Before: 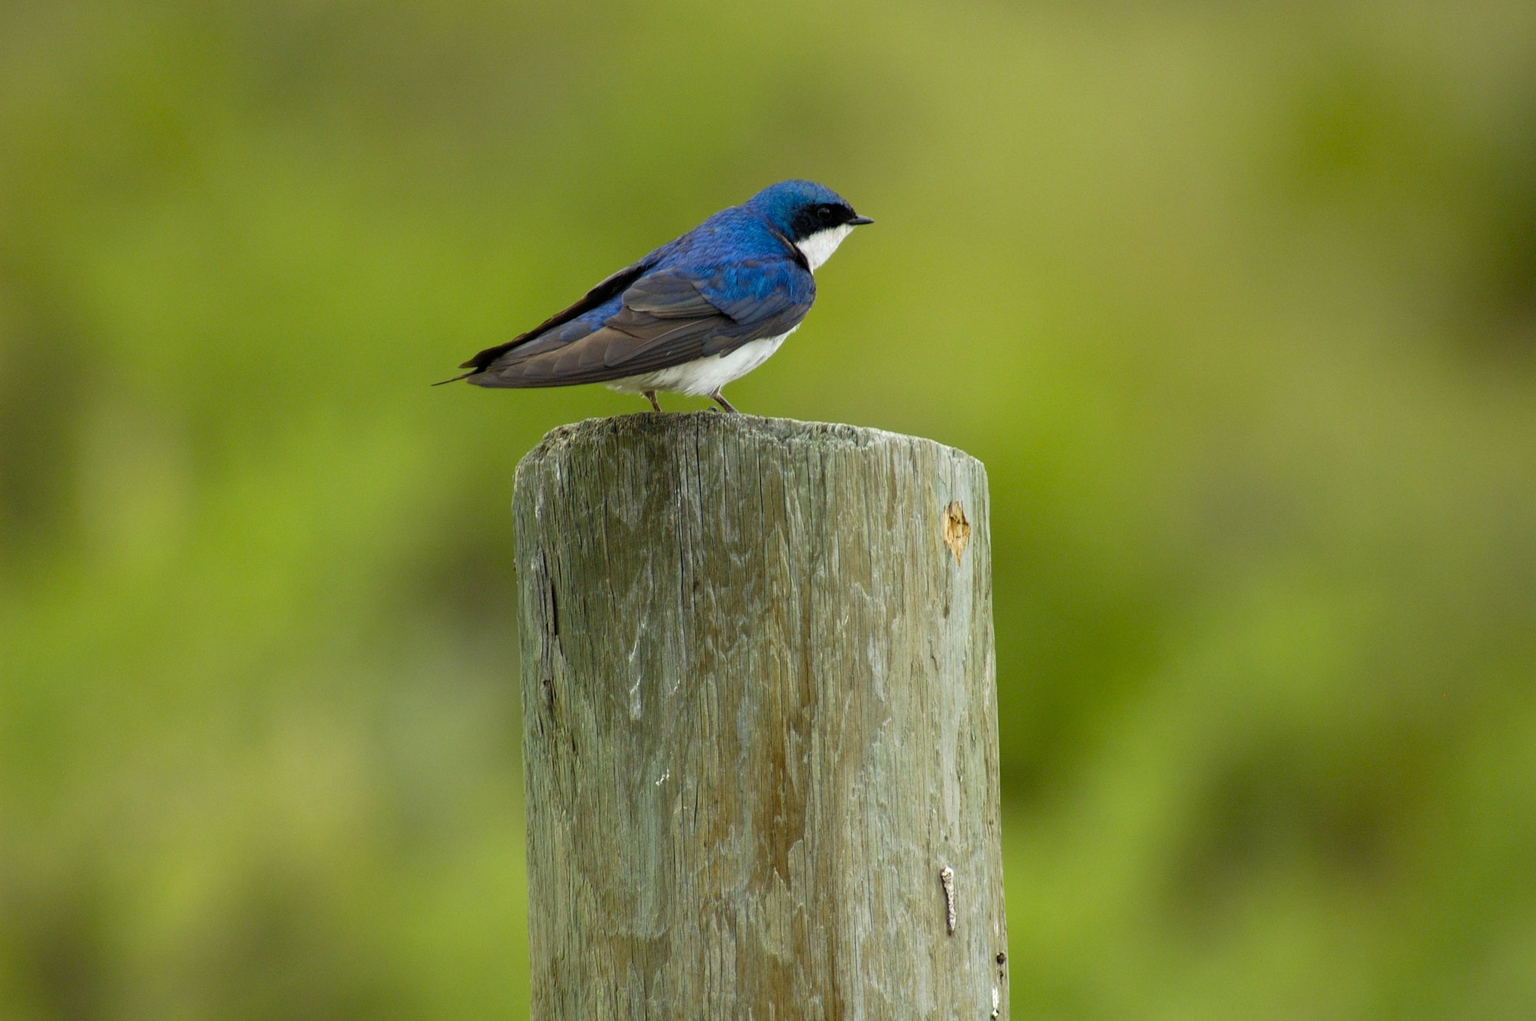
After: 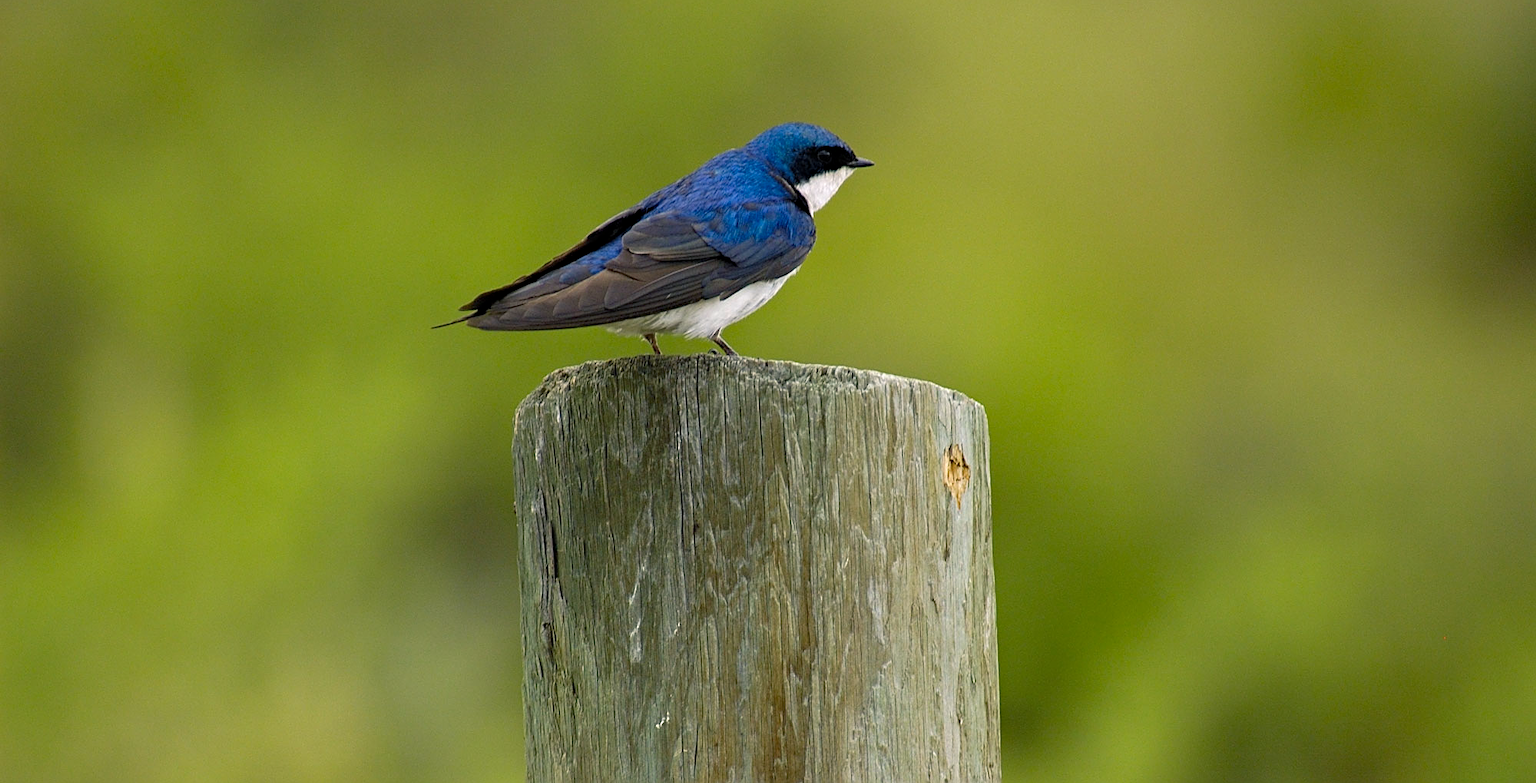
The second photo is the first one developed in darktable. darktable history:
sharpen: on, module defaults
crop: top 5.667%, bottom 17.637%
rgb levels: preserve colors max RGB
color balance rgb: shadows lift › chroma 1.41%, shadows lift › hue 260°, power › chroma 0.5%, power › hue 260°, highlights gain › chroma 1%, highlights gain › hue 27°, saturation formula JzAzBz (2021)
haze removal: compatibility mode true, adaptive false
